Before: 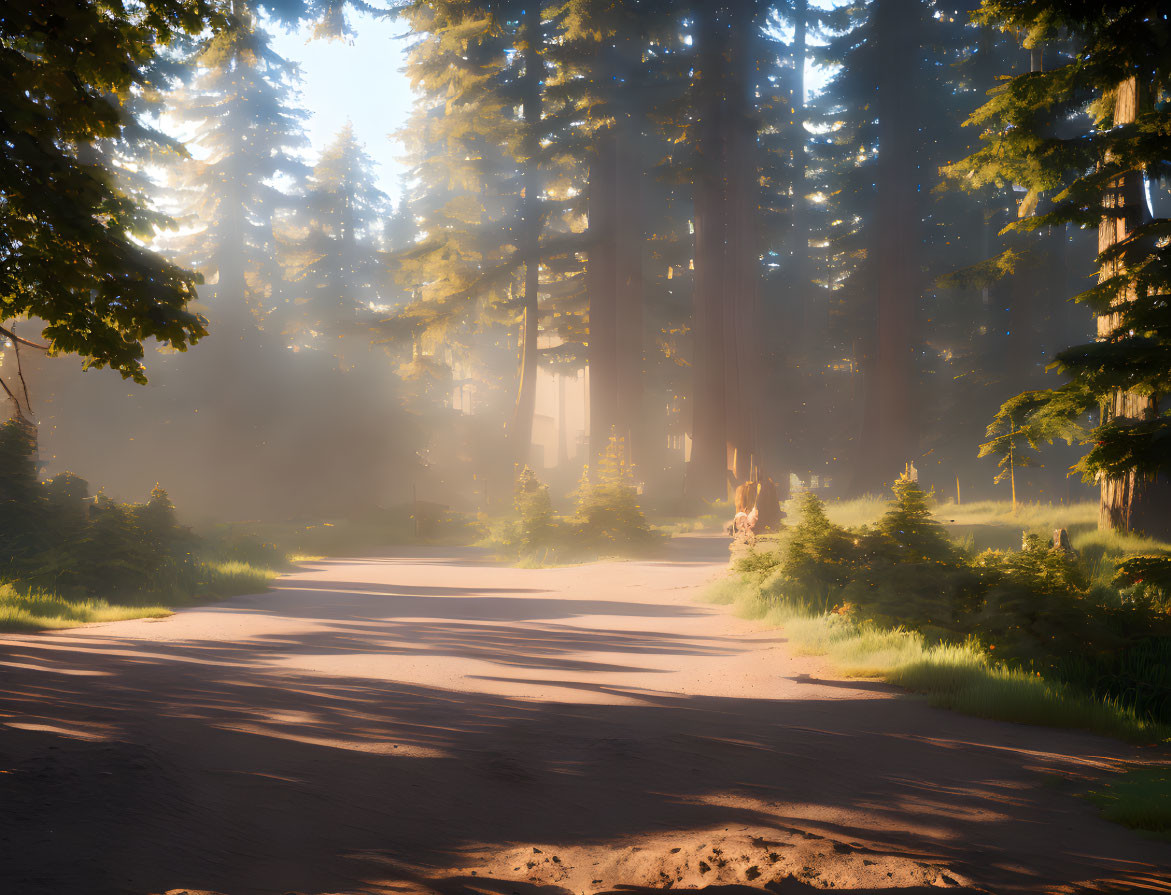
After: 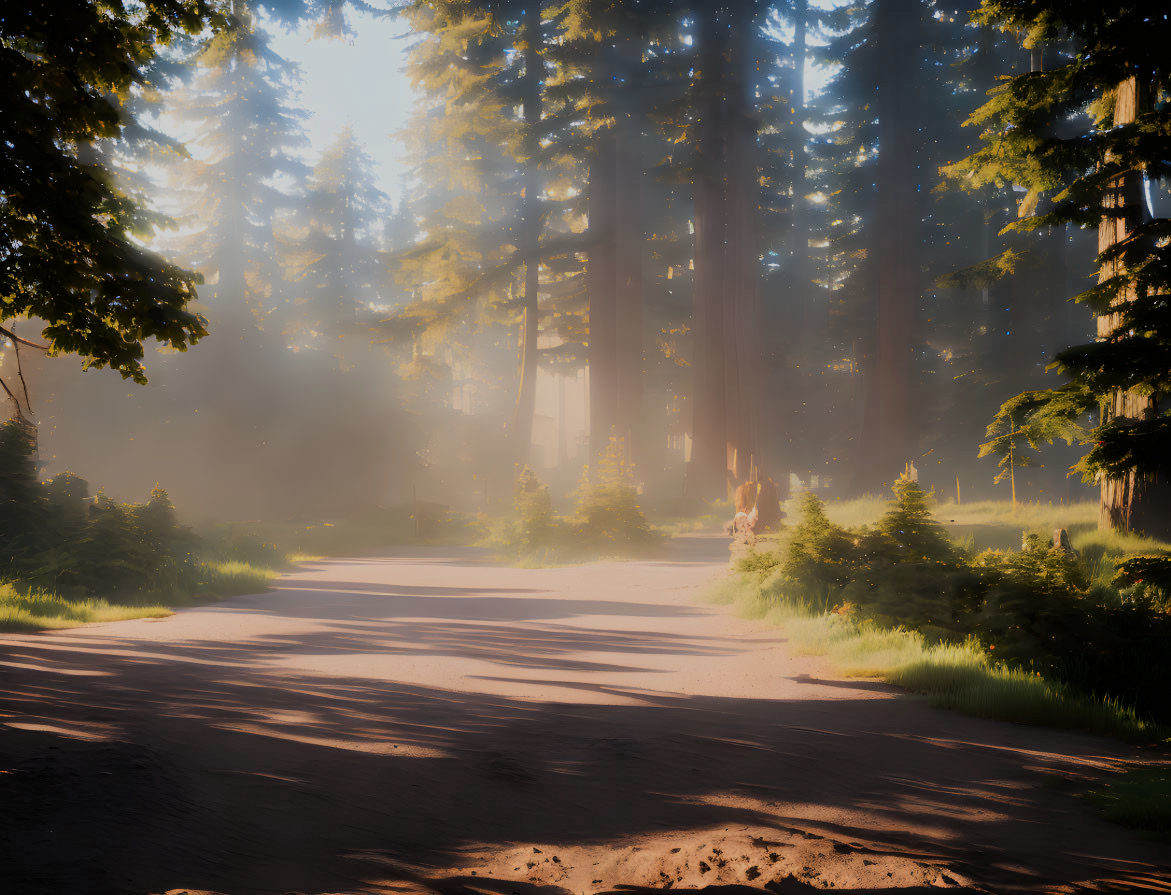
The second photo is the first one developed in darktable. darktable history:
filmic rgb: black relative exposure -7.17 EV, white relative exposure 5.35 EV, hardness 3.02, iterations of high-quality reconstruction 0
